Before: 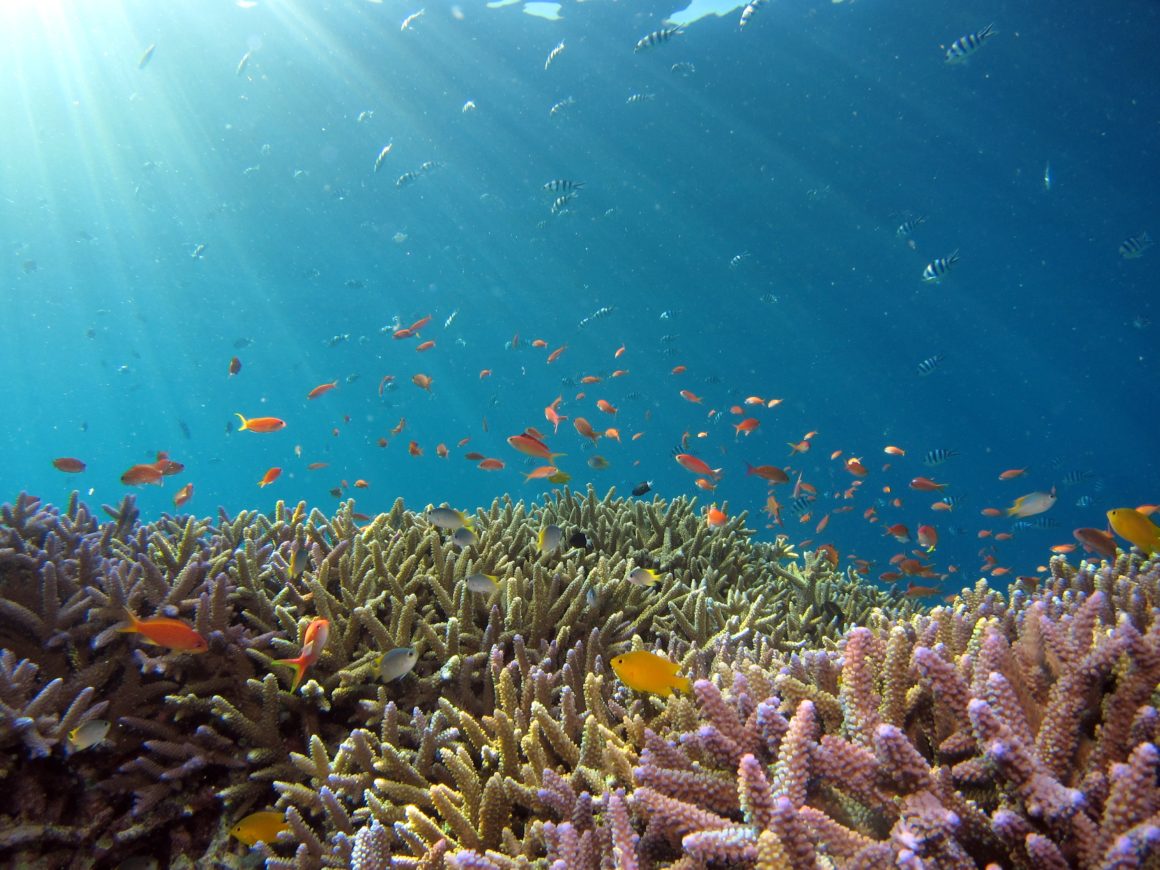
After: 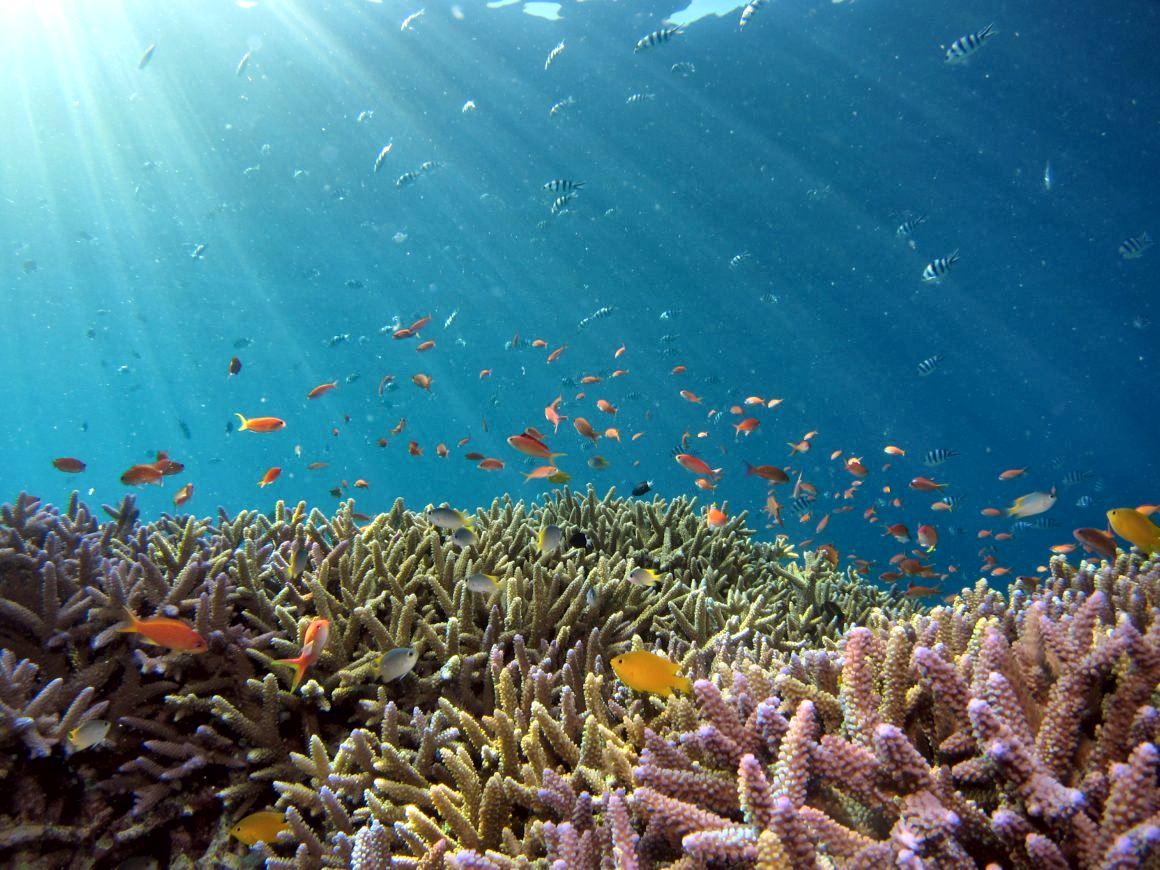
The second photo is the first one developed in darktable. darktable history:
local contrast: mode bilateral grid, contrast 20, coarseness 50, detail 158%, midtone range 0.2
